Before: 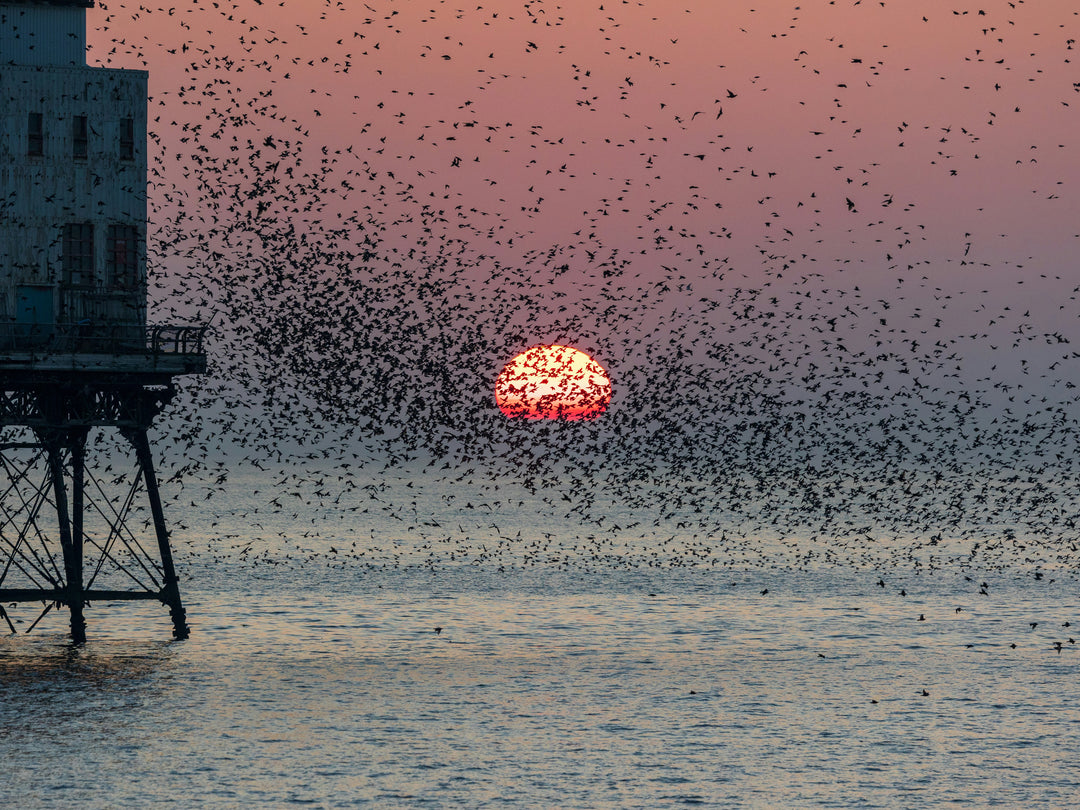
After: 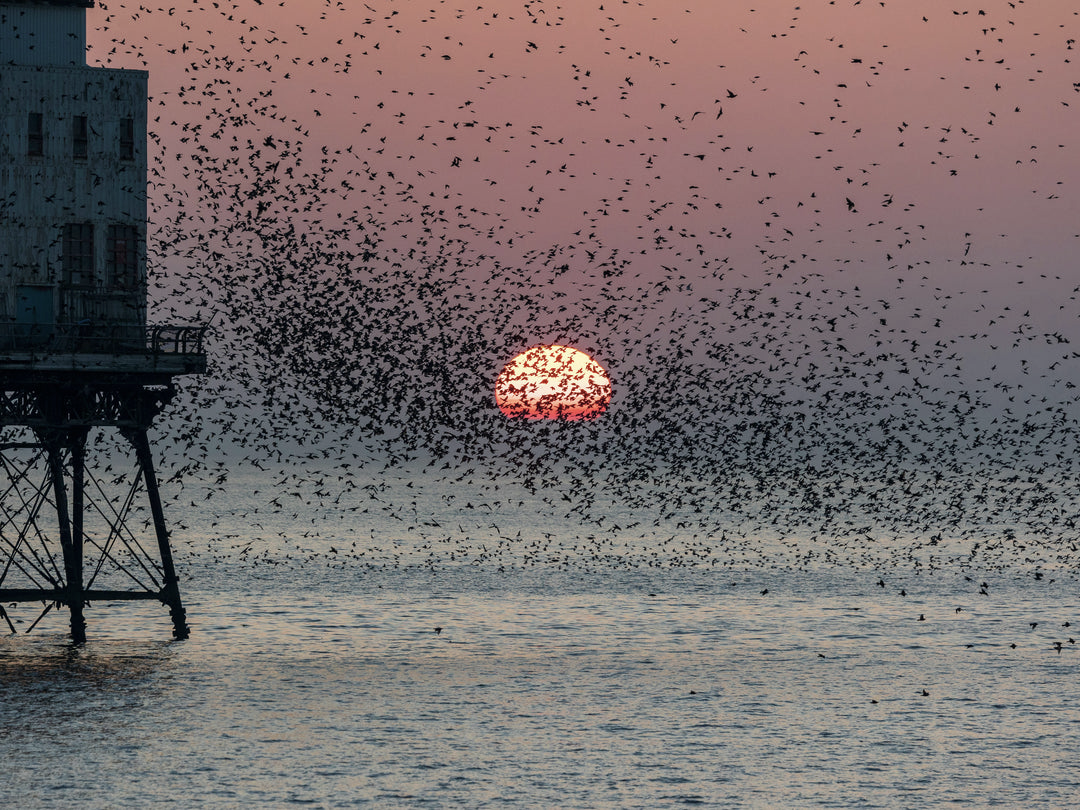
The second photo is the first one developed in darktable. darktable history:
contrast brightness saturation: contrast 0.062, brightness -0.006, saturation -0.243
